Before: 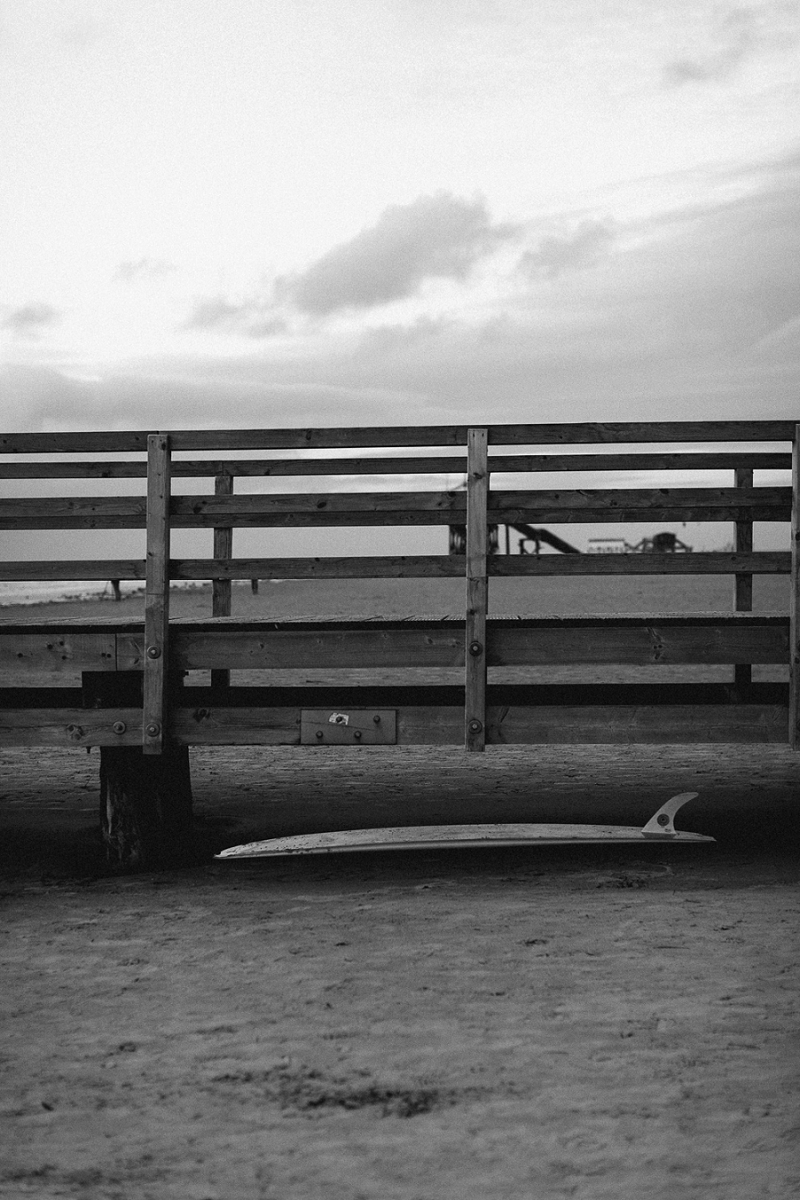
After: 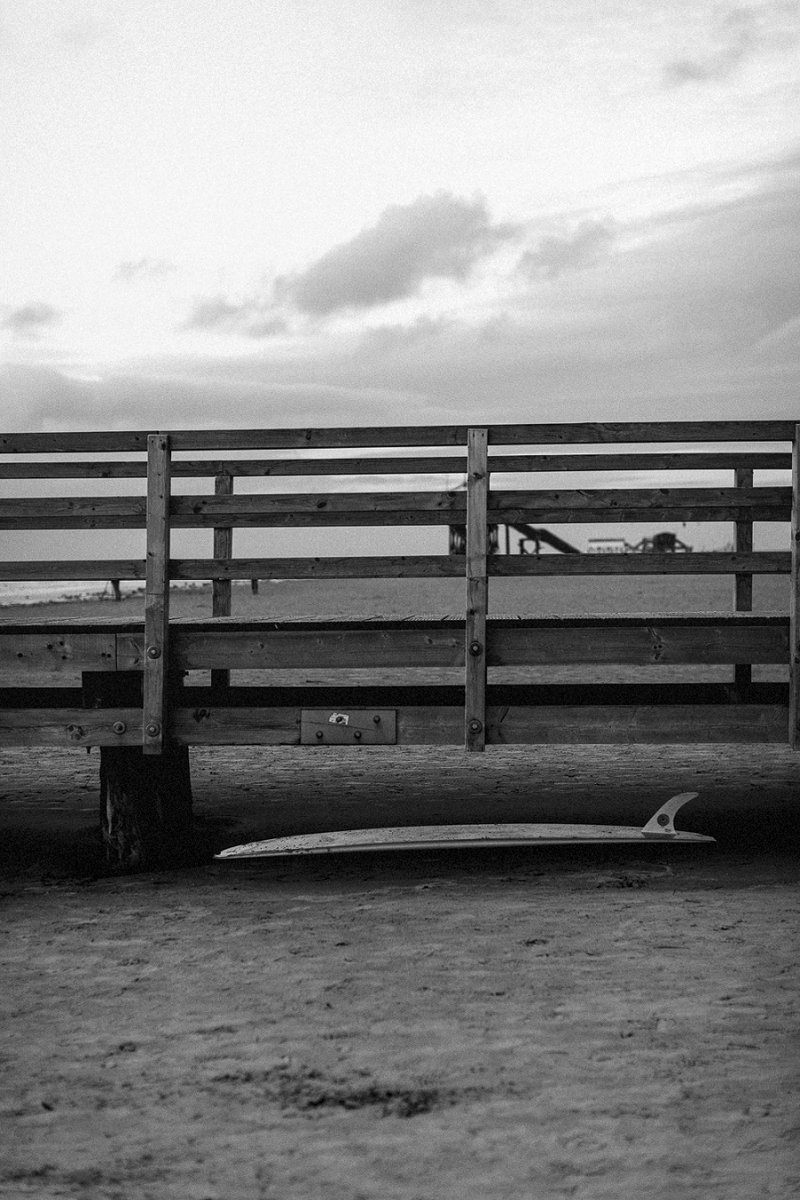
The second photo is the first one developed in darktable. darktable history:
white balance: emerald 1
exposure: black level correction 0, compensate exposure bias true, compensate highlight preservation false
local contrast: on, module defaults
